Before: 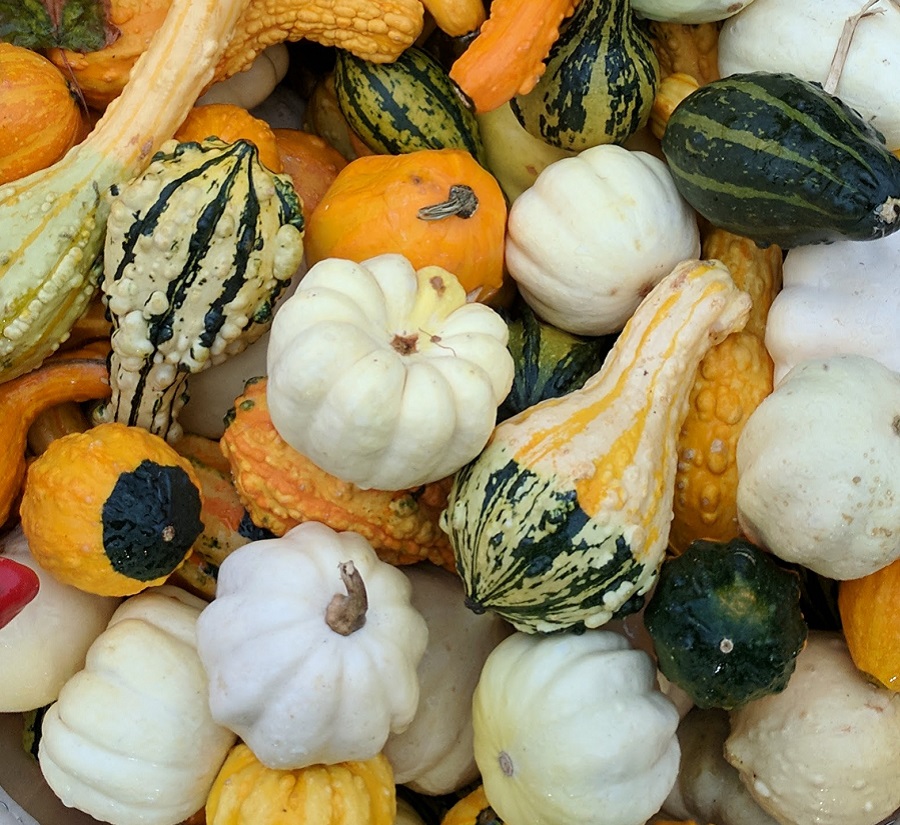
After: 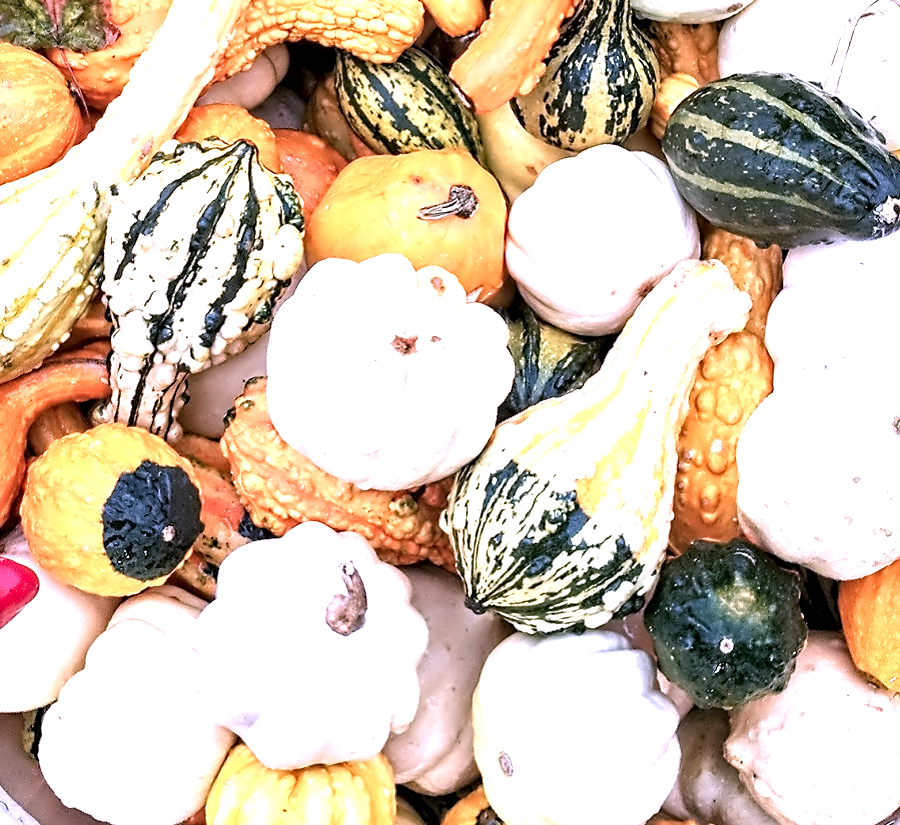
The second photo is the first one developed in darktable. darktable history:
color correction: highlights a* 15.09, highlights b* -24.84
local contrast: highlights 107%, shadows 97%, detail 119%, midtone range 0.2
contrast equalizer: y [[0.5, 0.542, 0.583, 0.625, 0.667, 0.708], [0.5 ×6], [0.5 ×6], [0, 0.033, 0.067, 0.1, 0.133, 0.167], [0, 0.05, 0.1, 0.15, 0.2, 0.25]]
exposure: black level correction 0, exposure 1.682 EV, compensate highlight preservation false
